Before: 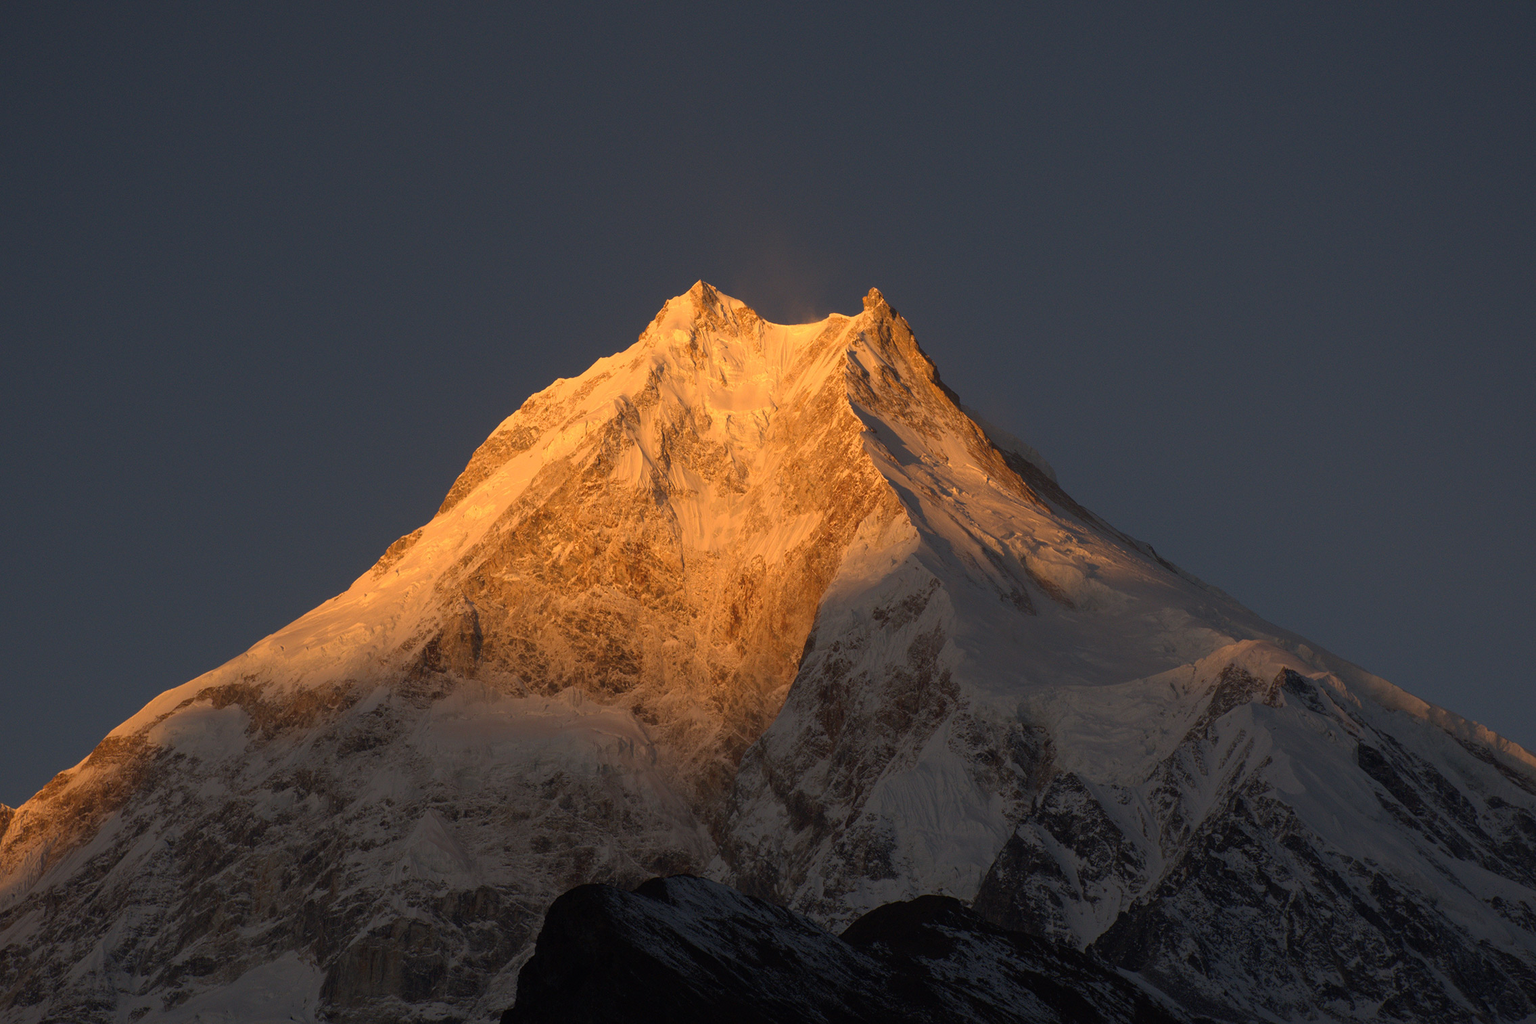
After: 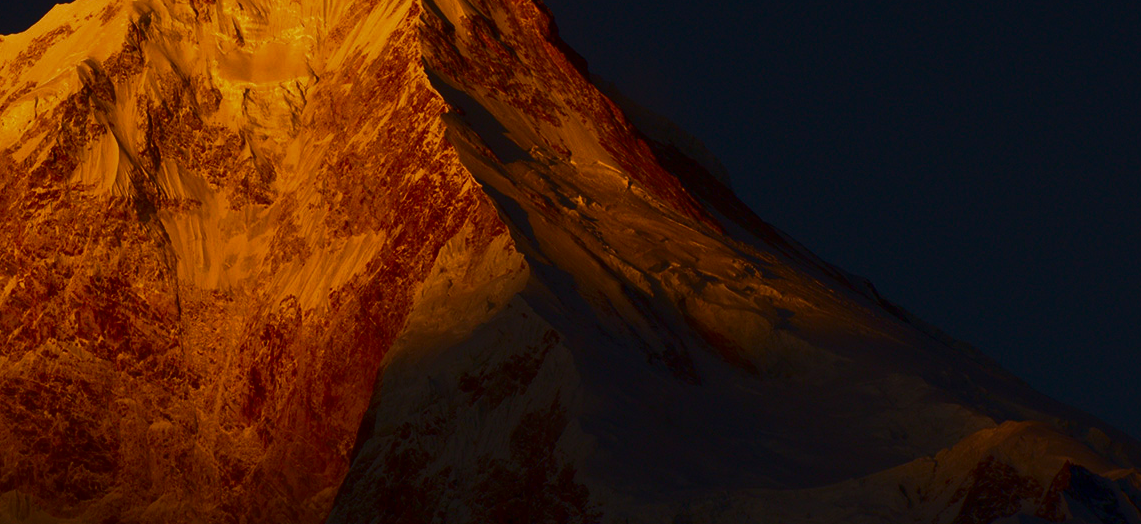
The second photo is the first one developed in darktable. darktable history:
contrast brightness saturation: contrast 0.09, brightness -0.59, saturation 0.17
crop: left 36.607%, top 34.735%, right 13.146%, bottom 30.611%
